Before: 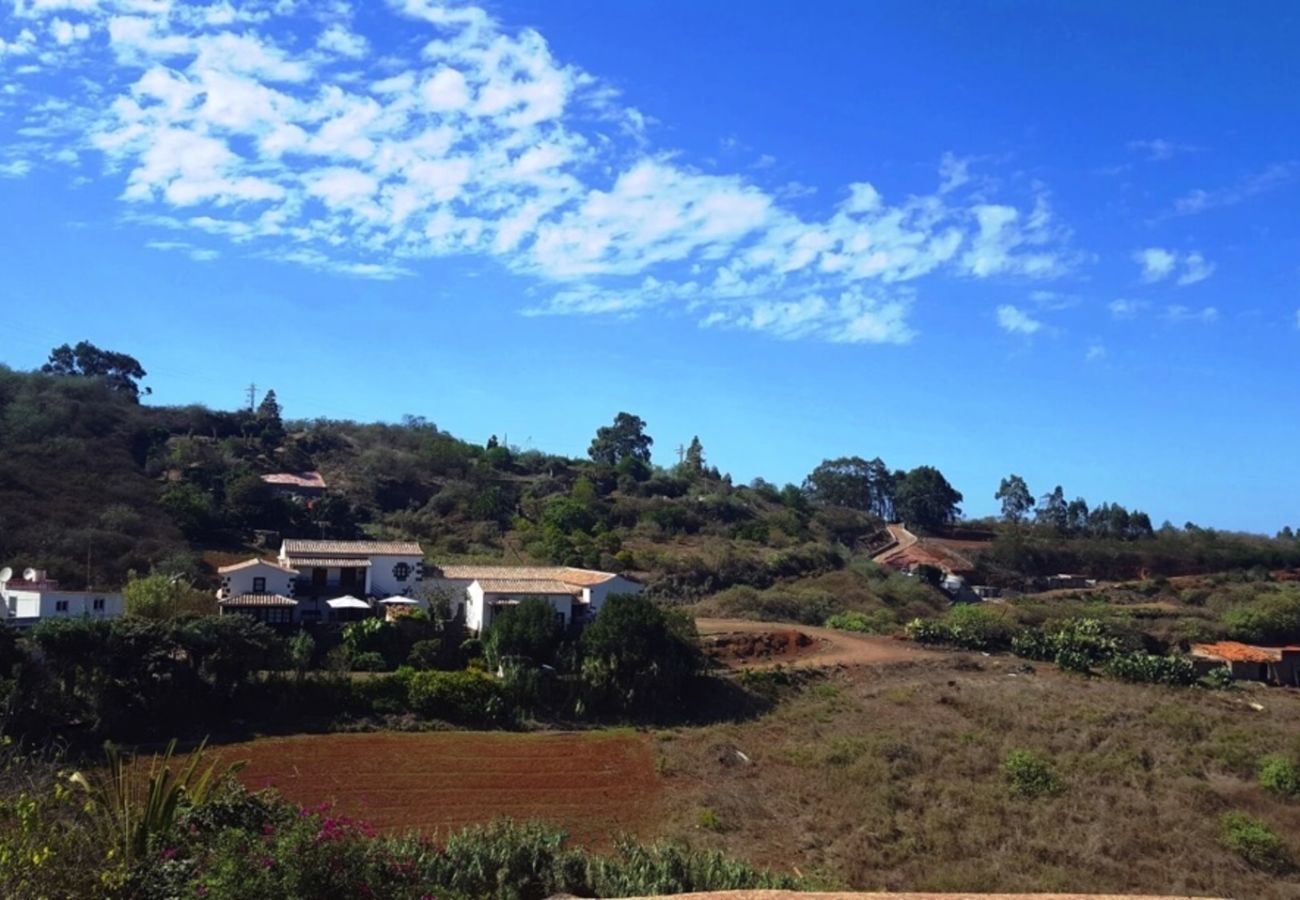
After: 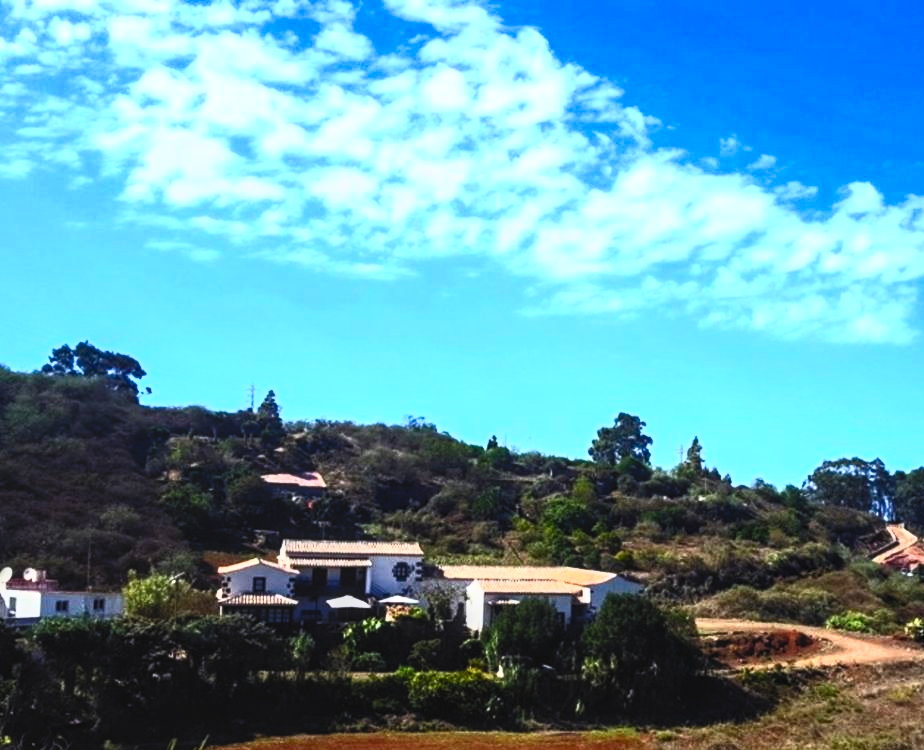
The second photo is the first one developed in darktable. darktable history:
local contrast: on, module defaults
crop: right 28.885%, bottom 16.626%
shadows and highlights: shadows 30.86, highlights 0, soften with gaussian
filmic rgb: black relative exposure -7.65 EV, white relative exposure 4.56 EV, hardness 3.61, color science v6 (2022)
contrast brightness saturation: contrast 0.83, brightness 0.59, saturation 0.59
